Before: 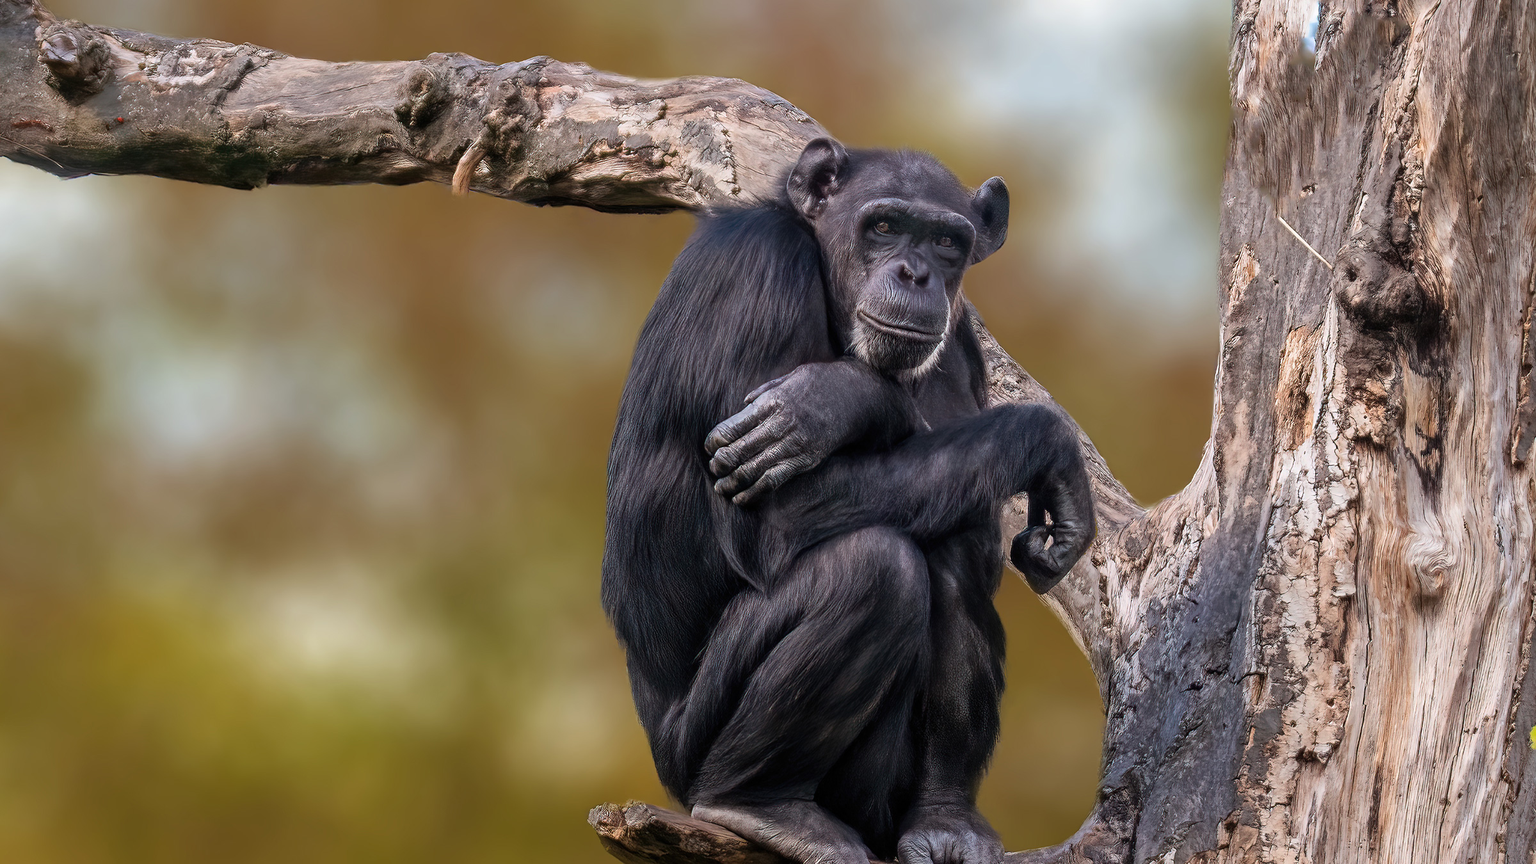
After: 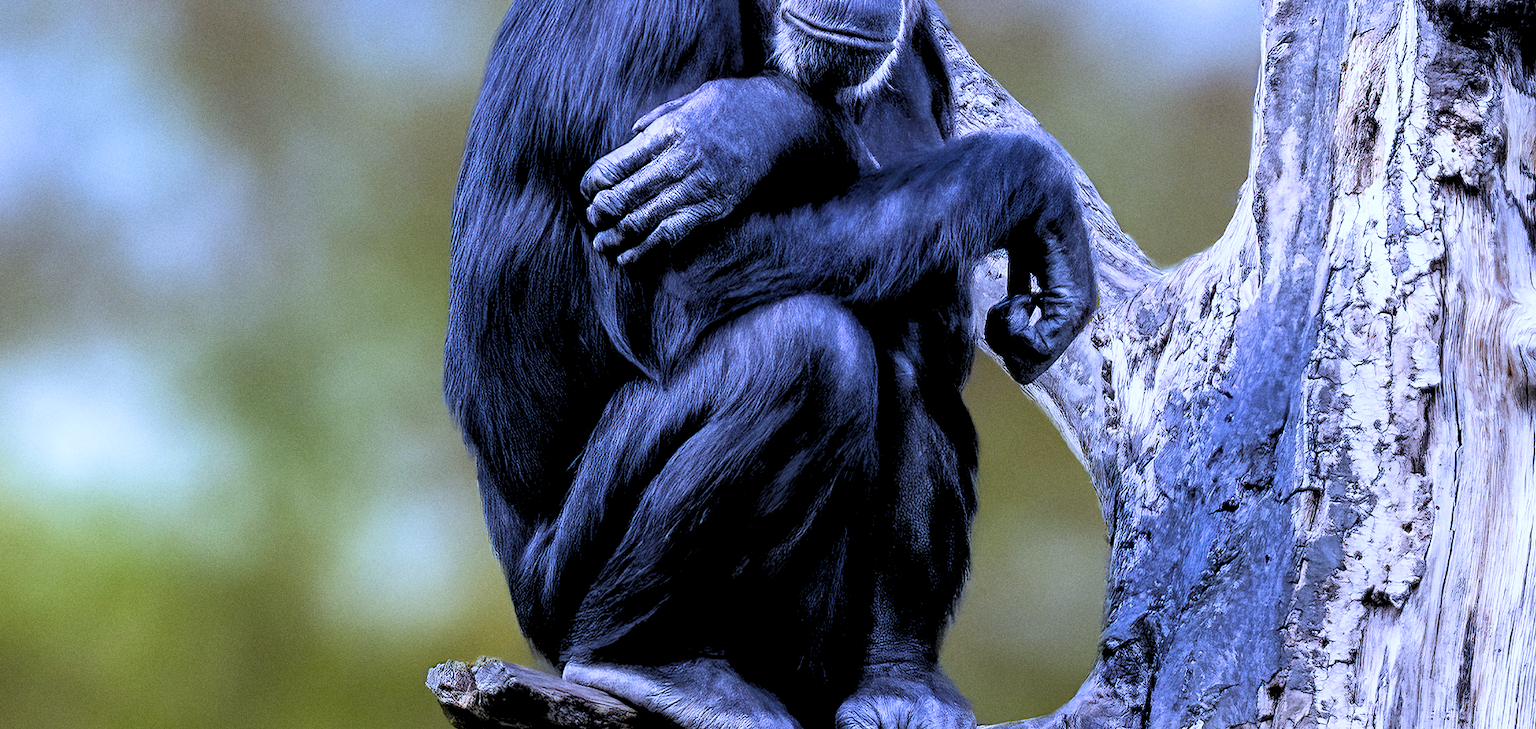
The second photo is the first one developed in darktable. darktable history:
rgb levels: preserve colors sum RGB, levels [[0.038, 0.433, 0.934], [0, 0.5, 1], [0, 0.5, 1]]
tone curve: curves: ch0 [(0, 0) (0.003, 0.003) (0.011, 0.012) (0.025, 0.027) (0.044, 0.048) (0.069, 0.076) (0.1, 0.109) (0.136, 0.148) (0.177, 0.194) (0.224, 0.245) (0.277, 0.303) (0.335, 0.366) (0.399, 0.436) (0.468, 0.511) (0.543, 0.593) (0.623, 0.681) (0.709, 0.775) (0.801, 0.875) (0.898, 0.954) (1, 1)], preserve colors none
tone equalizer: -8 EV -0.75 EV, -7 EV -0.7 EV, -6 EV -0.6 EV, -5 EV -0.4 EV, -3 EV 0.4 EV, -2 EV 0.6 EV, -1 EV 0.7 EV, +0 EV 0.75 EV, edges refinement/feathering 500, mask exposure compensation -1.57 EV, preserve details no
white balance: red 0.766, blue 1.537
crop and rotate: left 17.299%, top 35.115%, right 7.015%, bottom 1.024%
grain: coarseness 0.09 ISO
